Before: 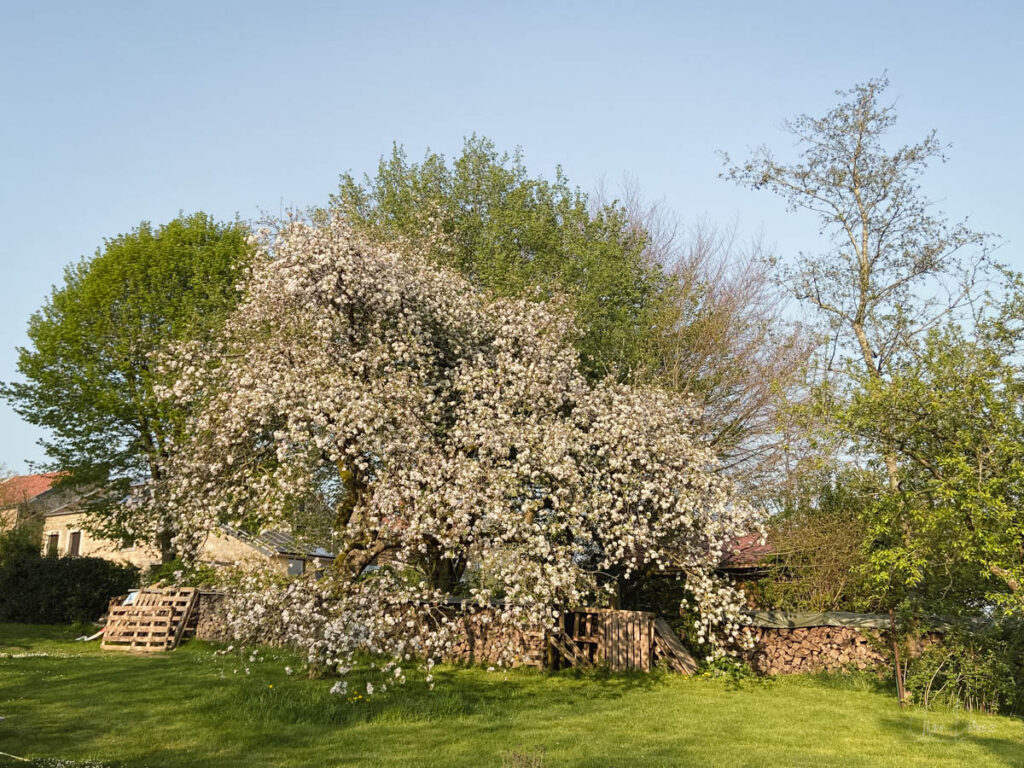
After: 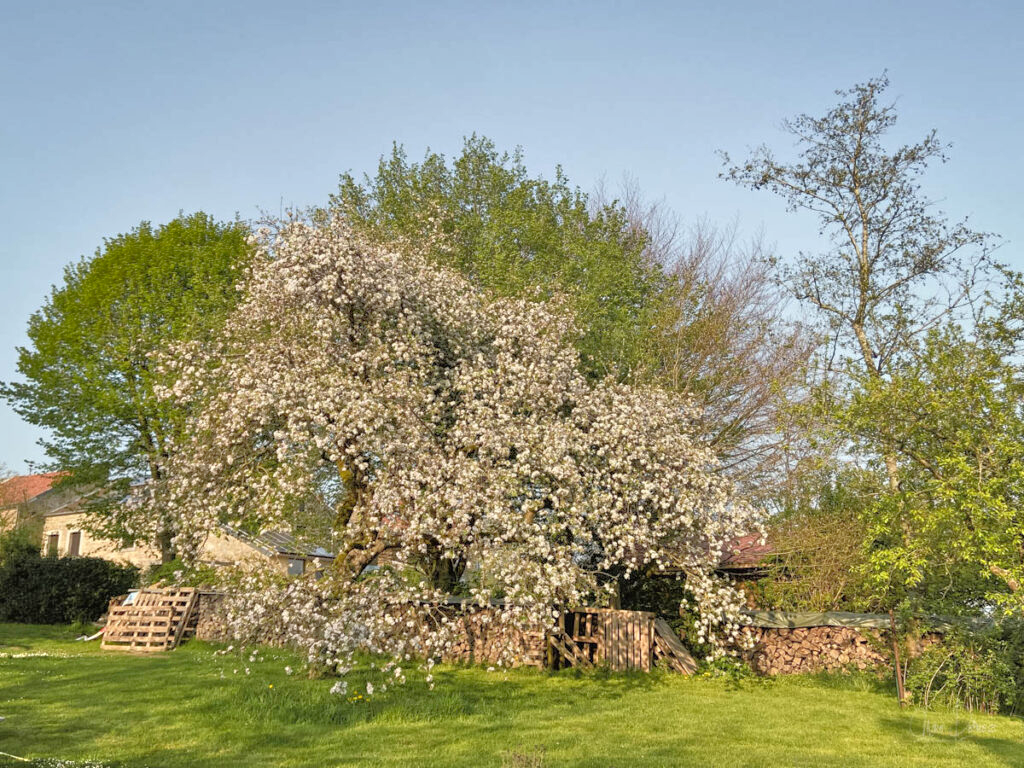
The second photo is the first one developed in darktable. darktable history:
shadows and highlights: shadows 32.42, highlights -47.09, compress 49.62%, soften with gaussian
tone equalizer: -7 EV 0.148 EV, -6 EV 0.62 EV, -5 EV 1.16 EV, -4 EV 1.33 EV, -3 EV 1.15 EV, -2 EV 0.6 EV, -1 EV 0.147 EV
